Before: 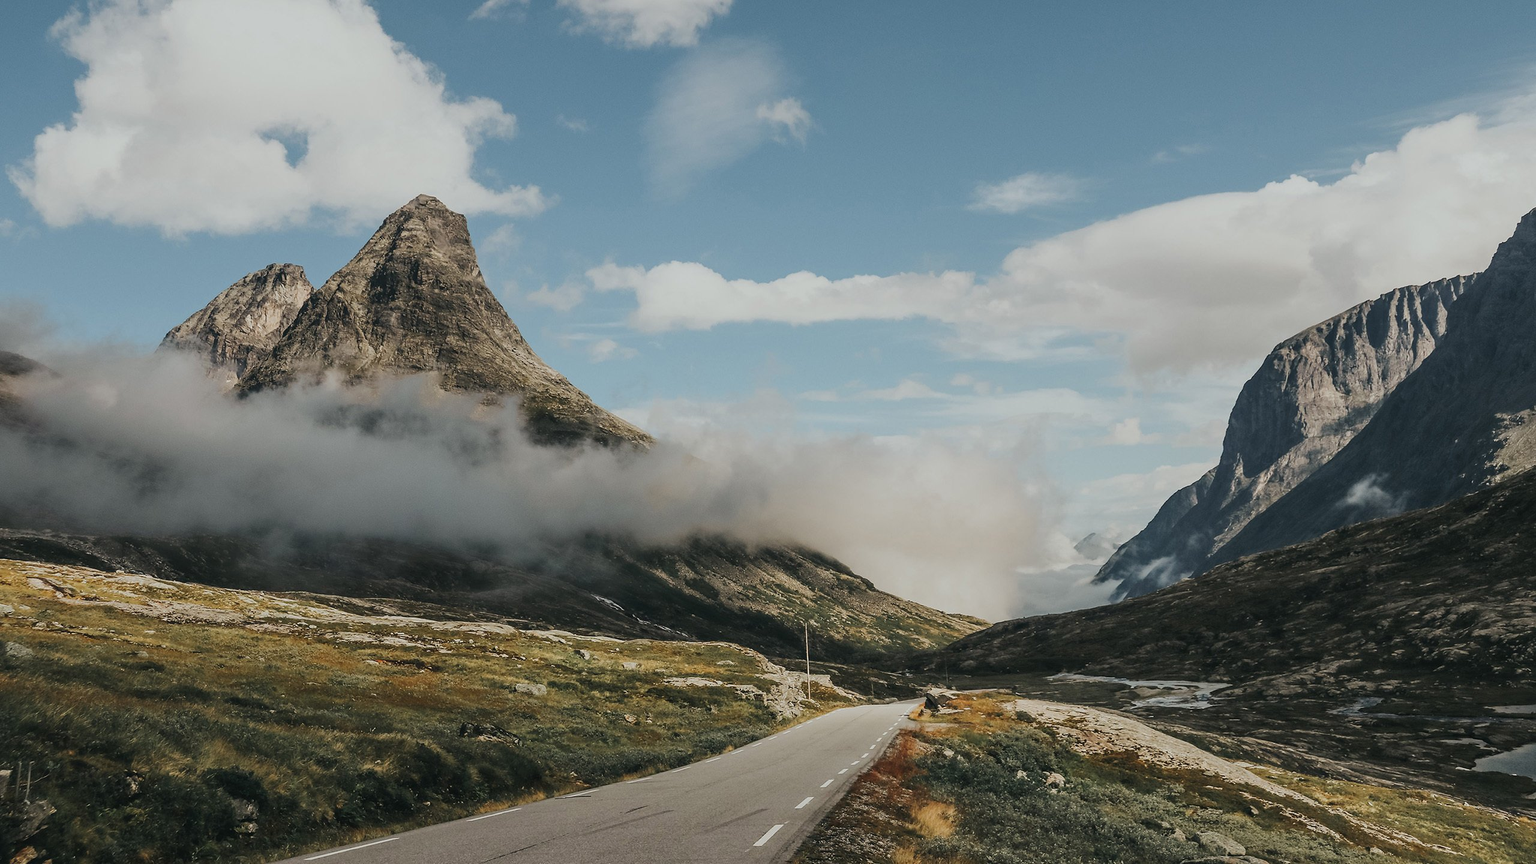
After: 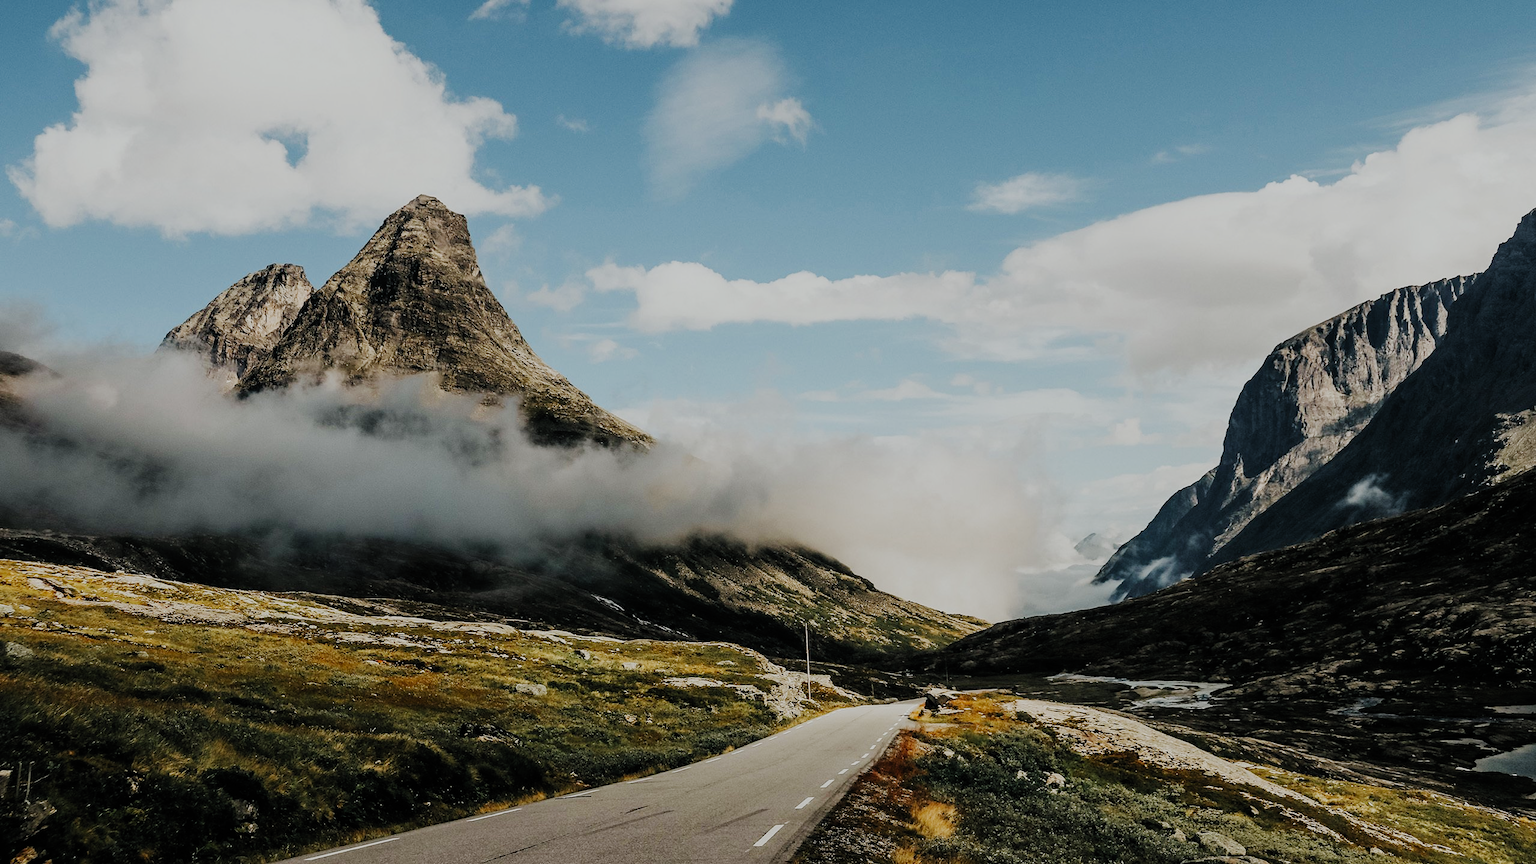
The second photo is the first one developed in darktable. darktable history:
filmic rgb: black relative exposure -4.98 EV, white relative exposure 3.97 EV, hardness 2.9, contrast 1.404, preserve chrominance no, color science v5 (2021), contrast in shadows safe, contrast in highlights safe
